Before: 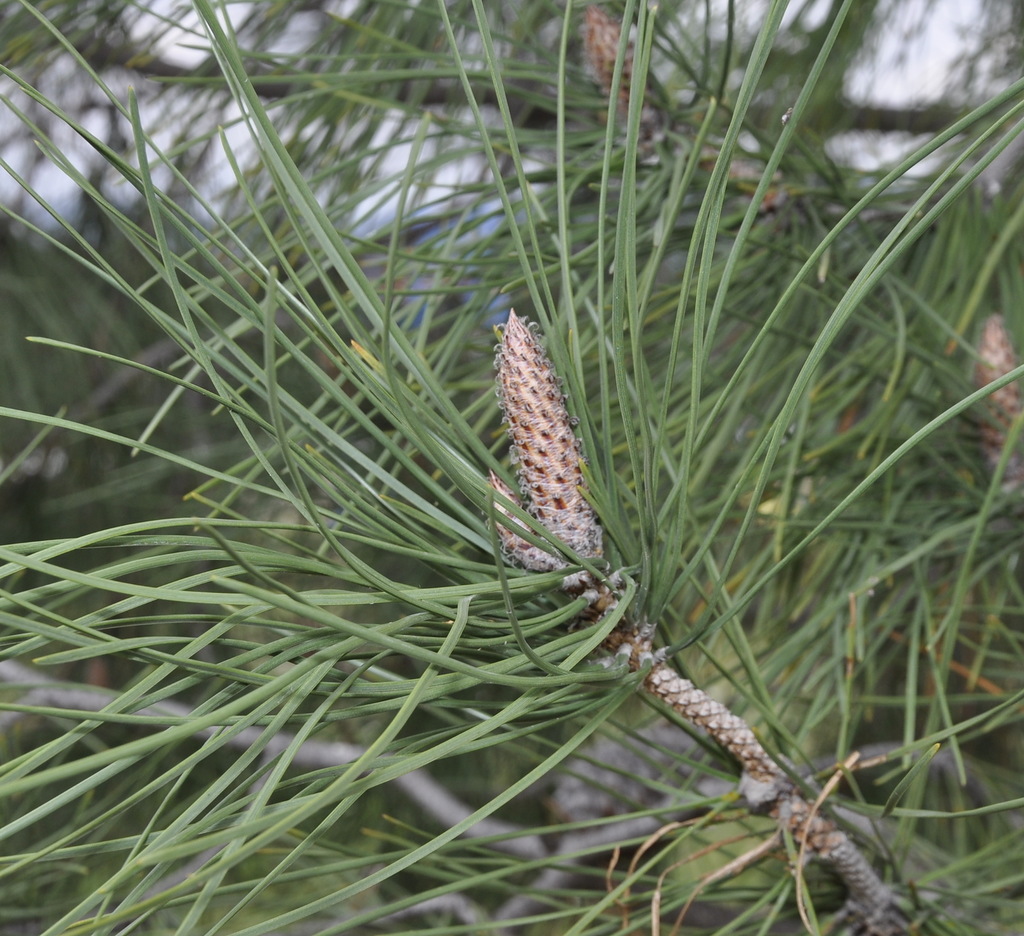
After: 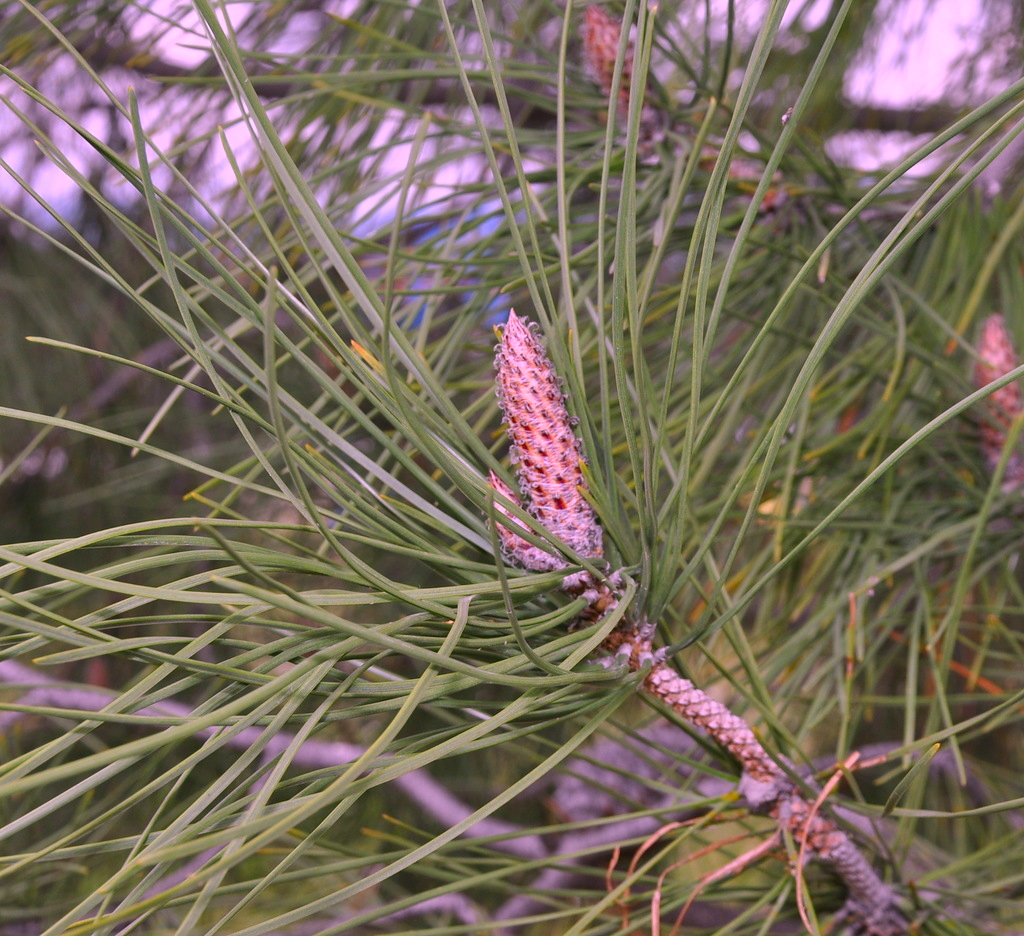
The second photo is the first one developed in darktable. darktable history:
color correction: highlights a* 19.49, highlights b* -11.76, saturation 1.7
